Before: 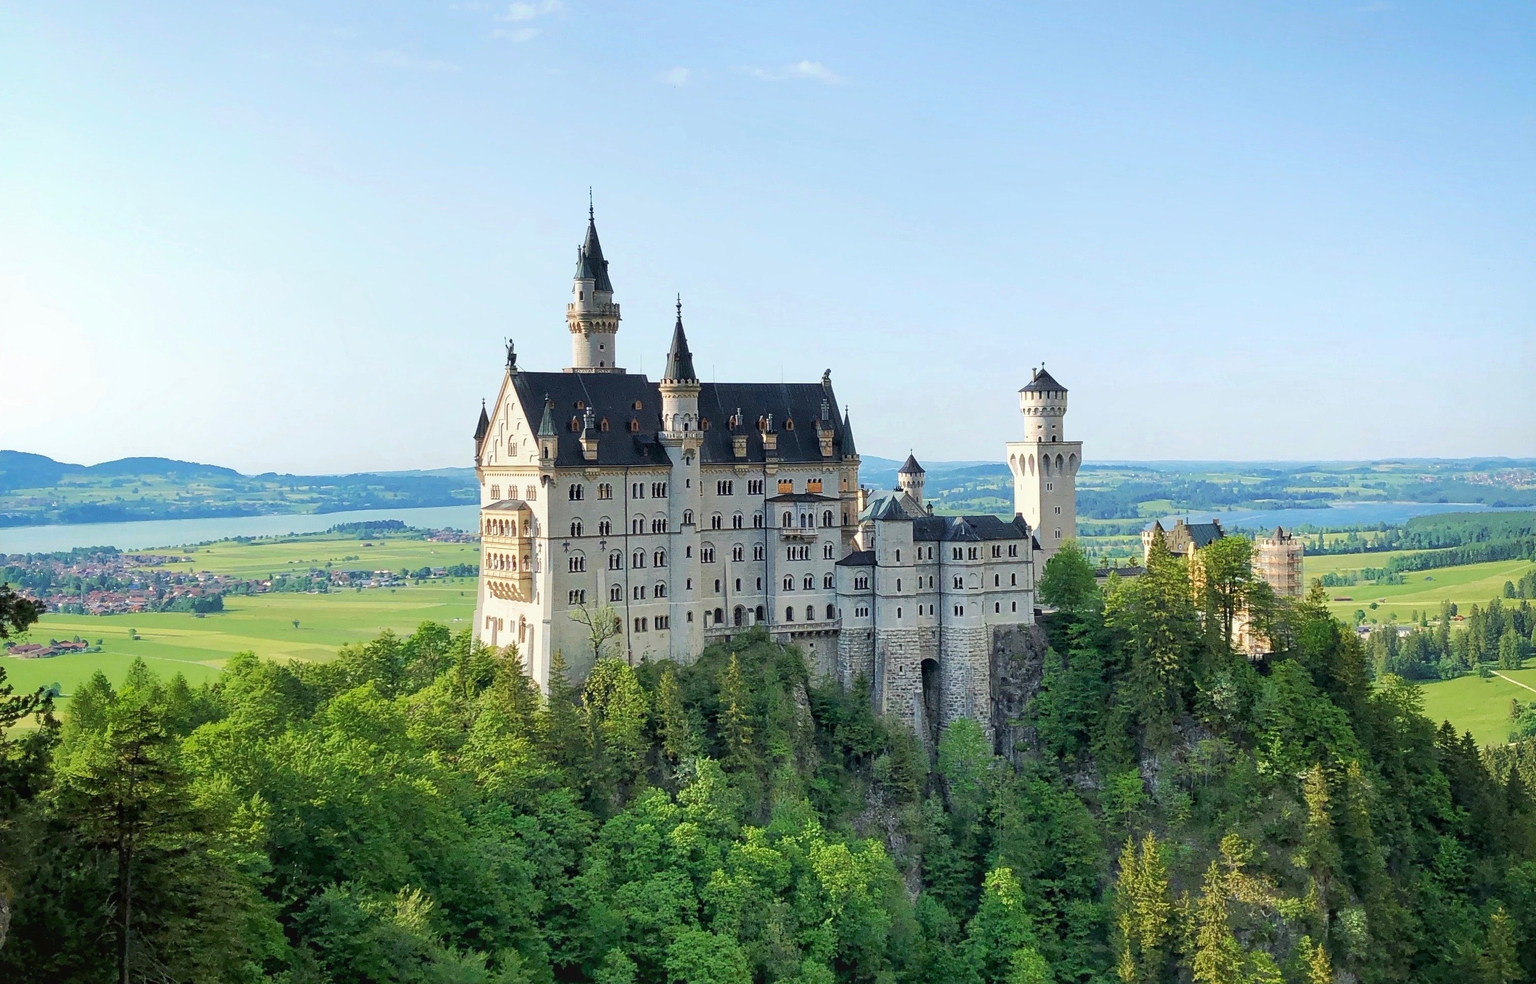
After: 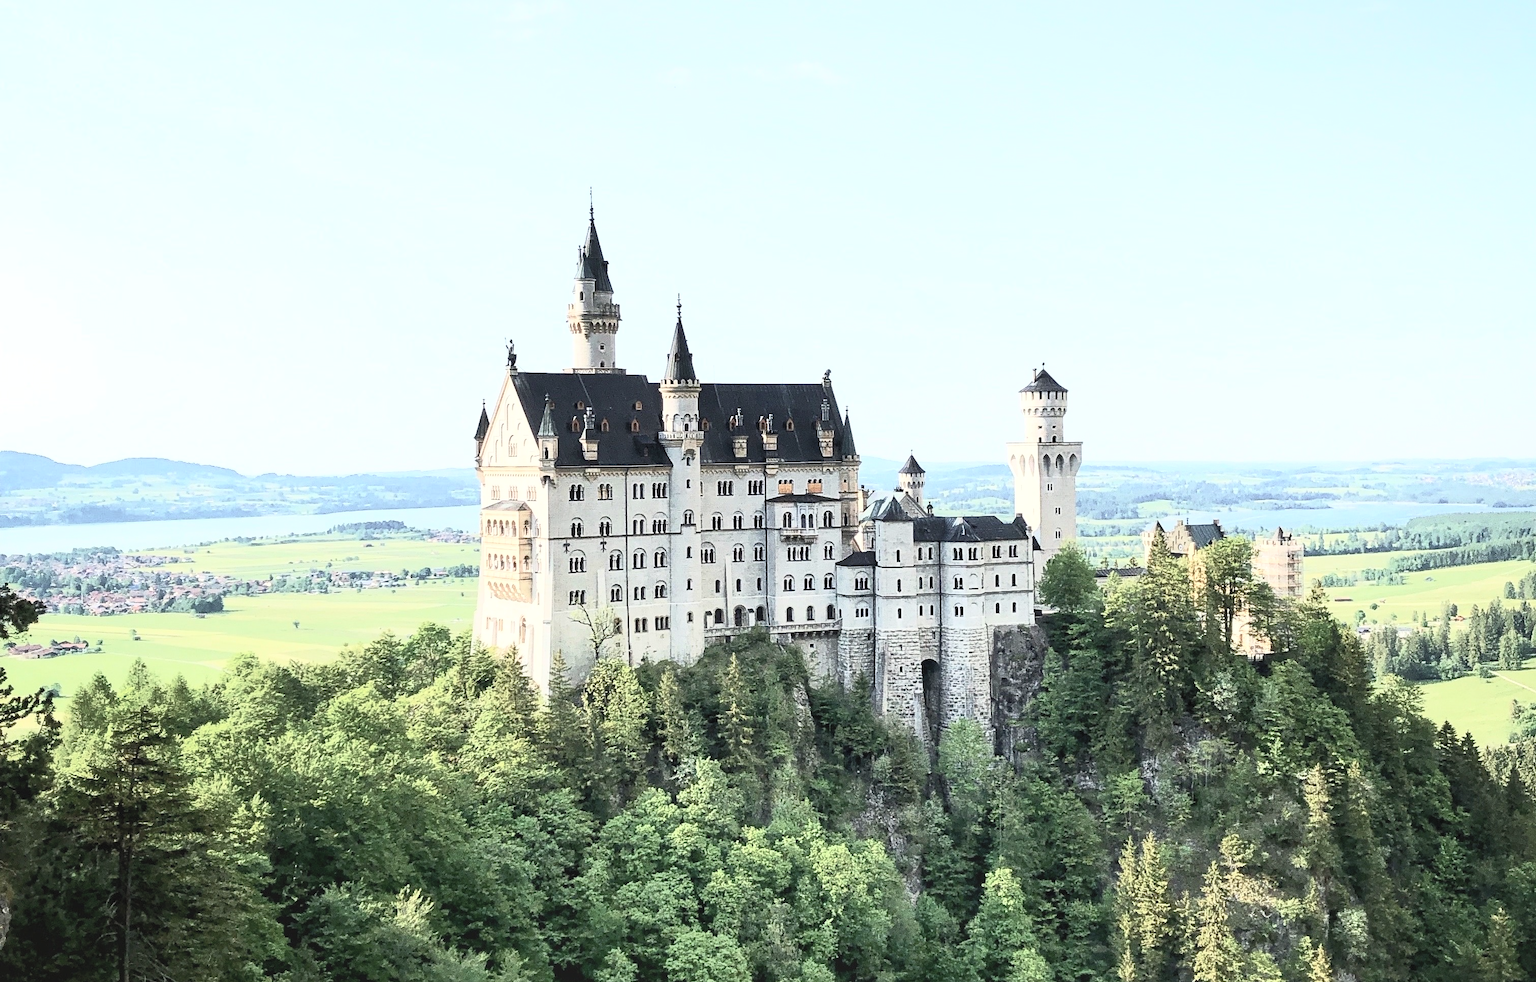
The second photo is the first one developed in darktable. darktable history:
crop: top 0.05%, bottom 0.098%
contrast brightness saturation: contrast 0.57, brightness 0.57, saturation -0.34
